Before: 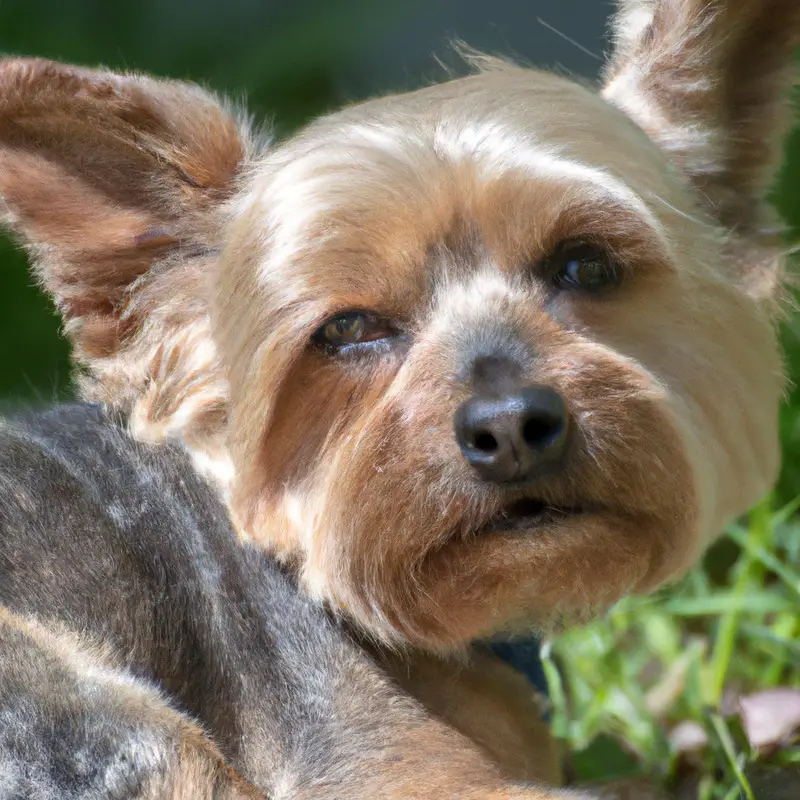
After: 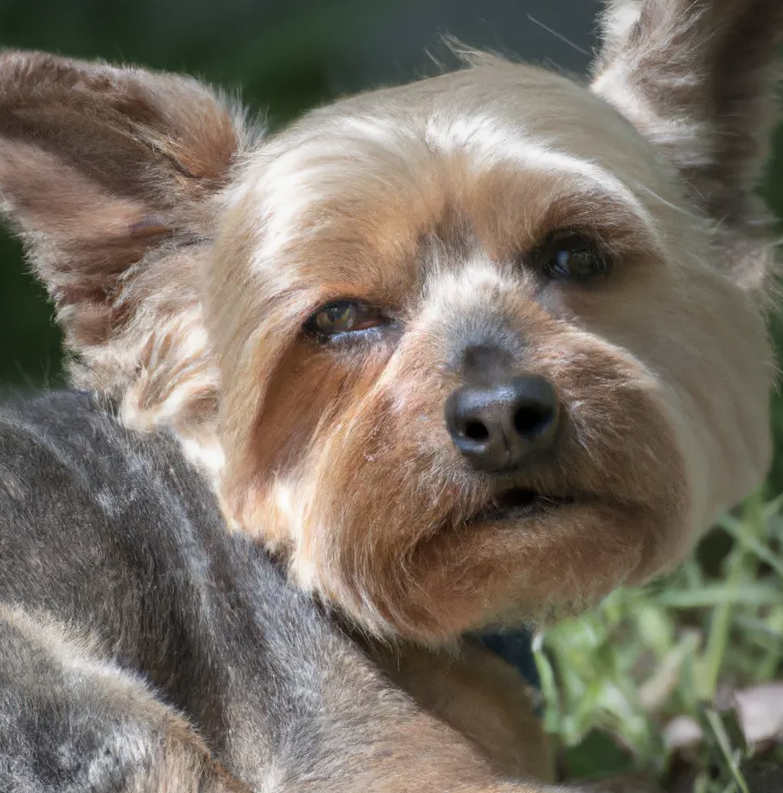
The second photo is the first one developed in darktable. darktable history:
rotate and perspective: rotation 0.226°, lens shift (vertical) -0.042, crop left 0.023, crop right 0.982, crop top 0.006, crop bottom 0.994
vignetting: fall-off start 18.21%, fall-off radius 137.95%, brightness -0.207, center (-0.078, 0.066), width/height ratio 0.62, shape 0.59
